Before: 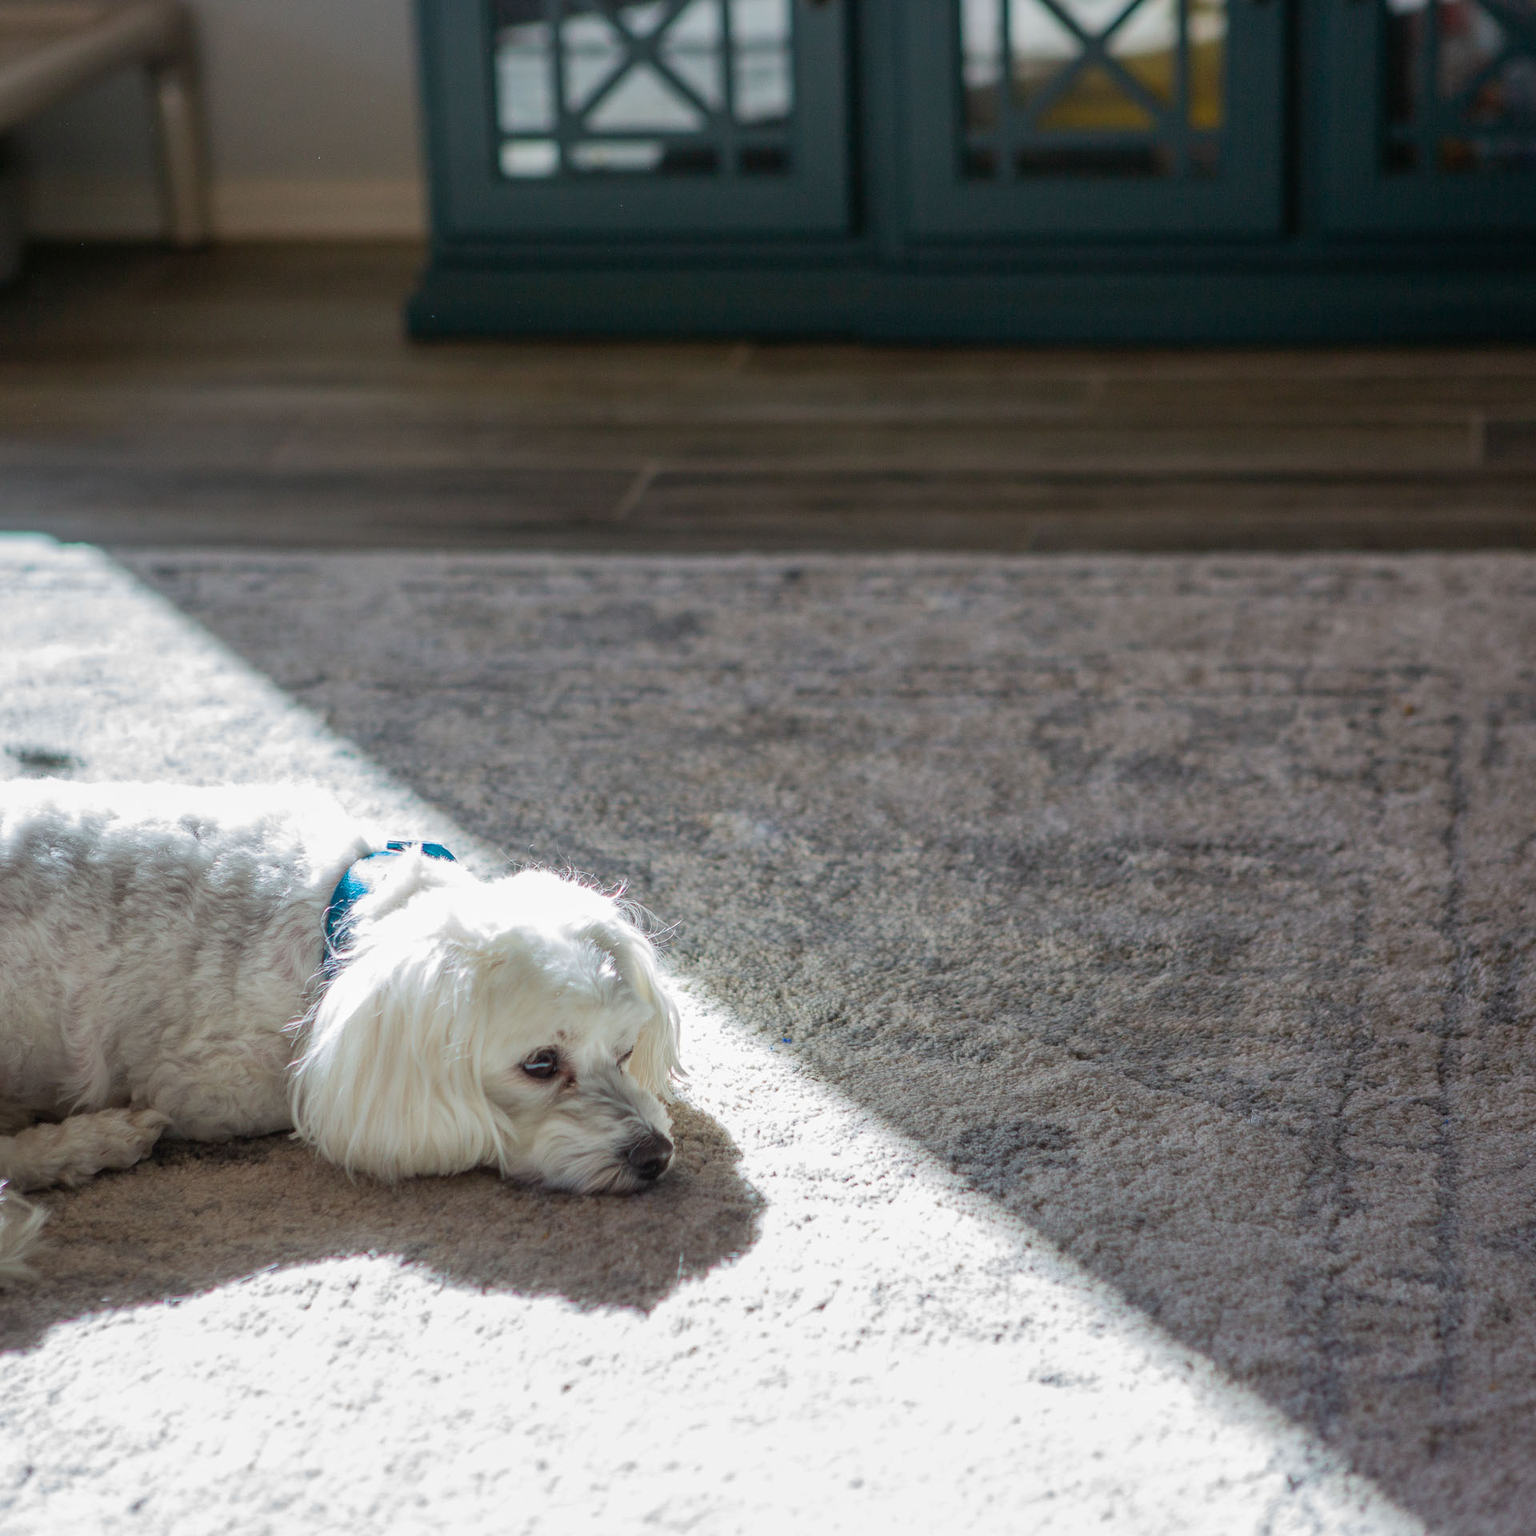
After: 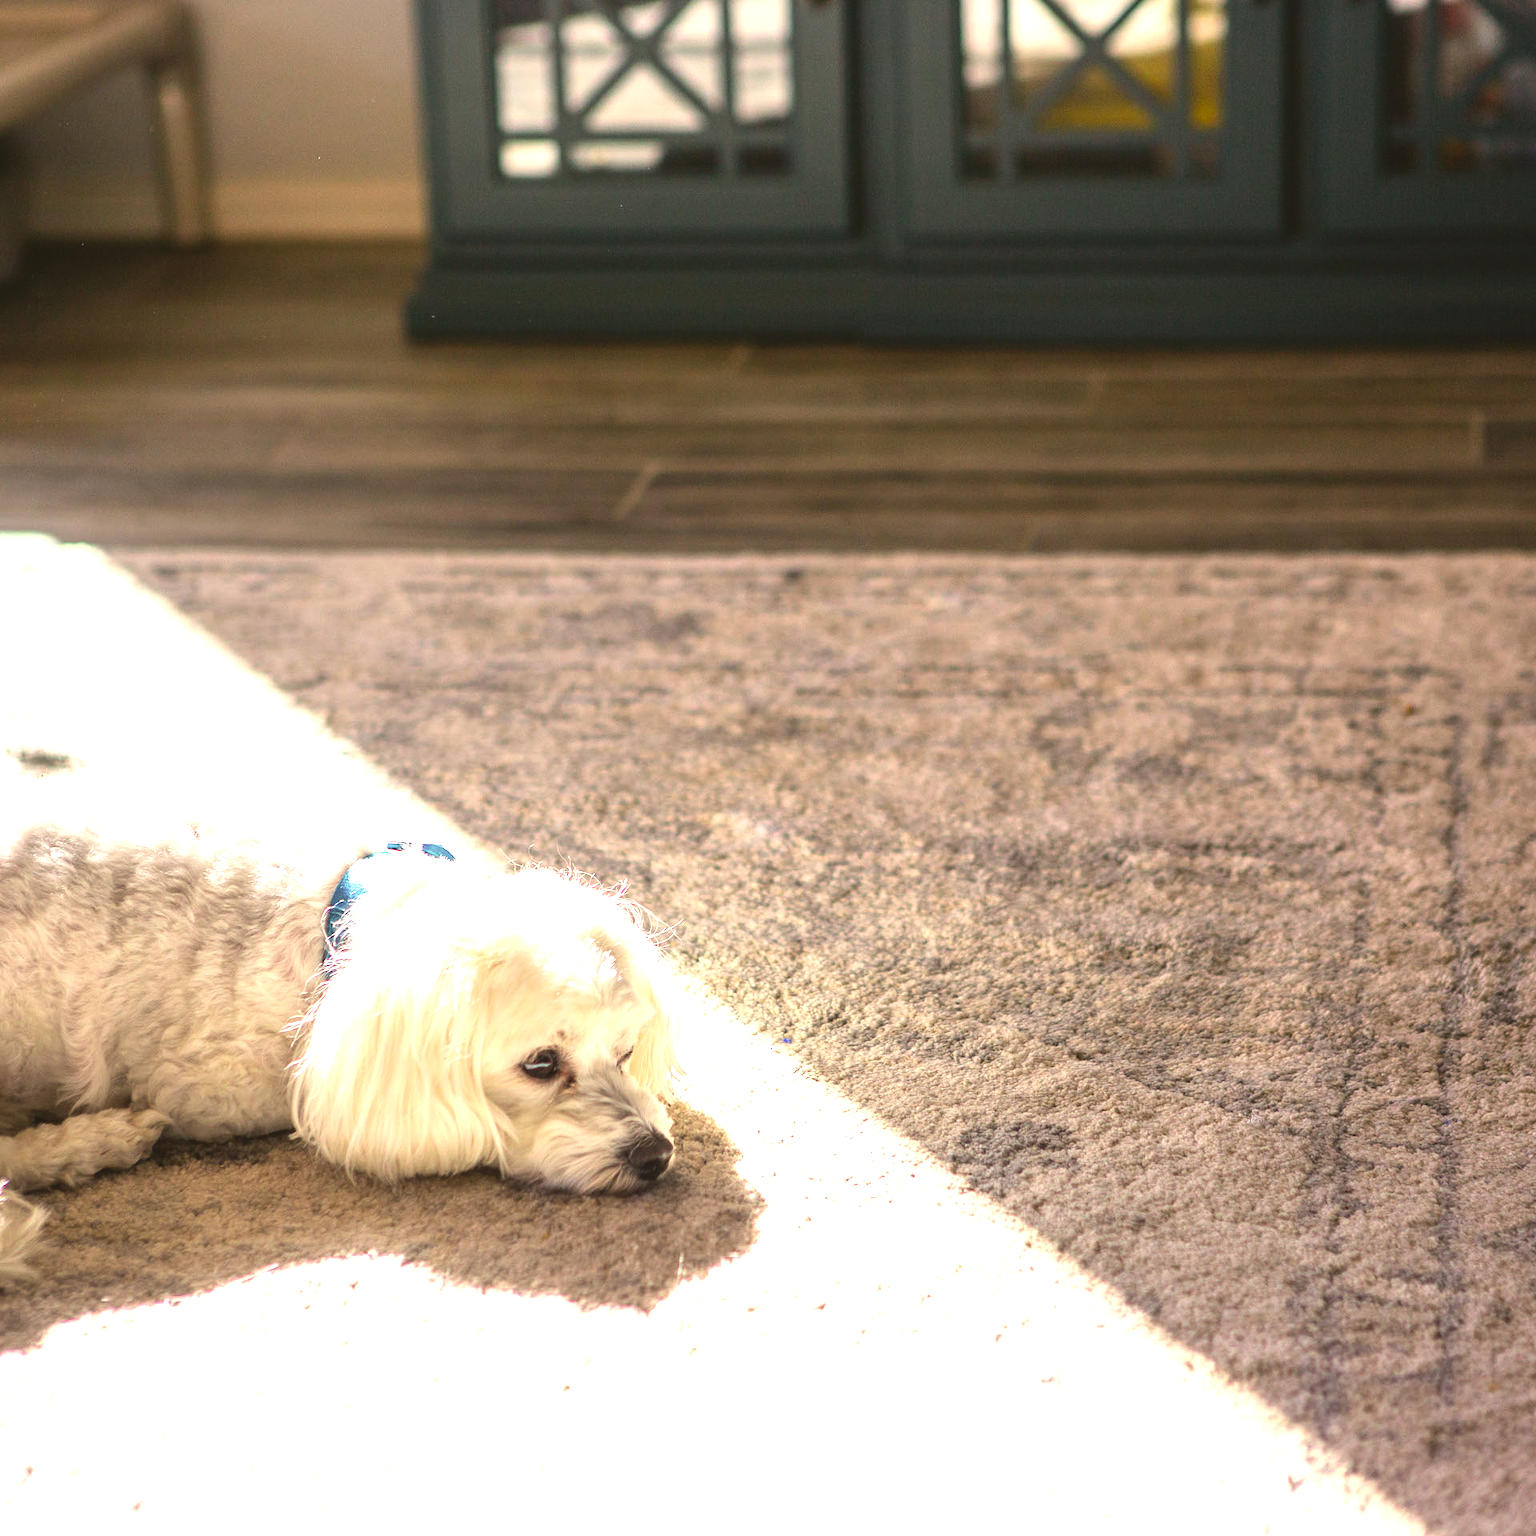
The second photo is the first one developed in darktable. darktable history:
exposure: black level correction -0.005, exposure 1 EV, compensate highlight preservation false
color correction: highlights a* 17.94, highlights b* 35.39, shadows a* 1.48, shadows b* 6.42, saturation 1.01
color balance: on, module defaults
color calibration: illuminant F (fluorescent), F source F9 (Cool White Deluxe 4150 K) – high CRI, x 0.374, y 0.373, temperature 4158.34 K
tone equalizer: -8 EV -0.417 EV, -7 EV -0.389 EV, -6 EV -0.333 EV, -5 EV -0.222 EV, -3 EV 0.222 EV, -2 EV 0.333 EV, -1 EV 0.389 EV, +0 EV 0.417 EV, edges refinement/feathering 500, mask exposure compensation -1.57 EV, preserve details no
